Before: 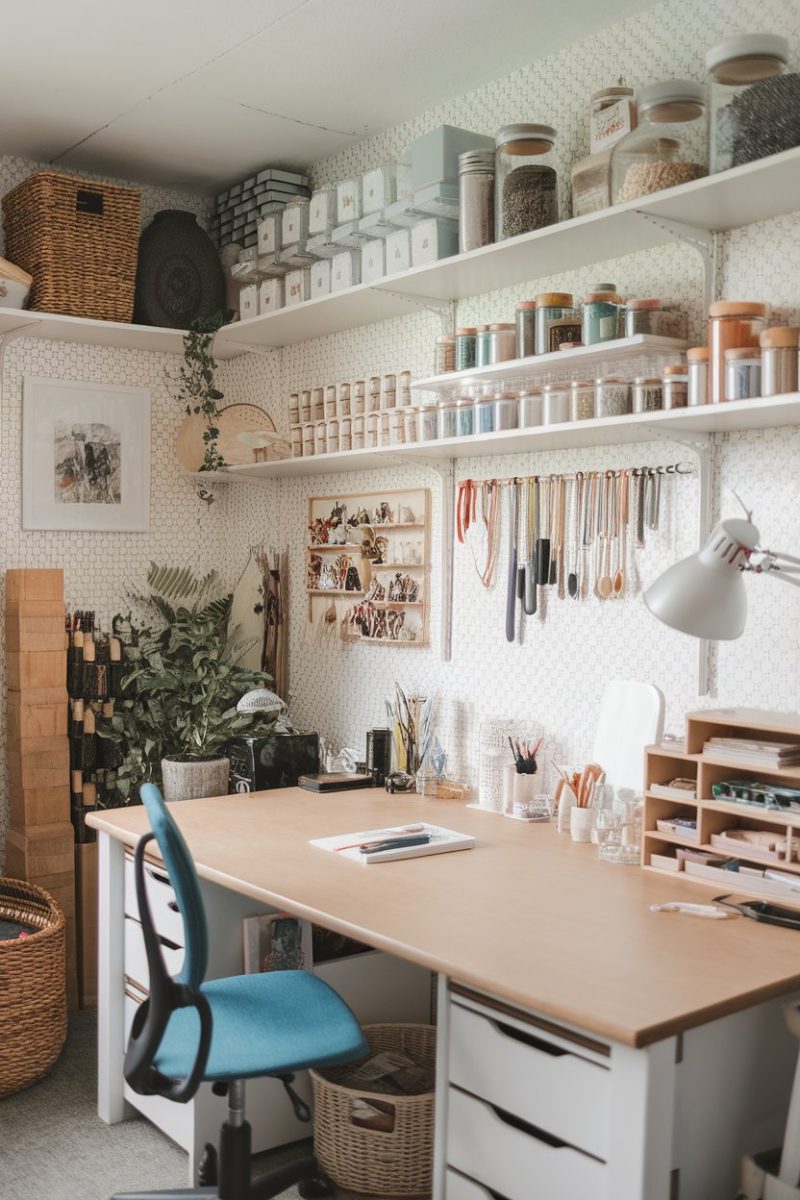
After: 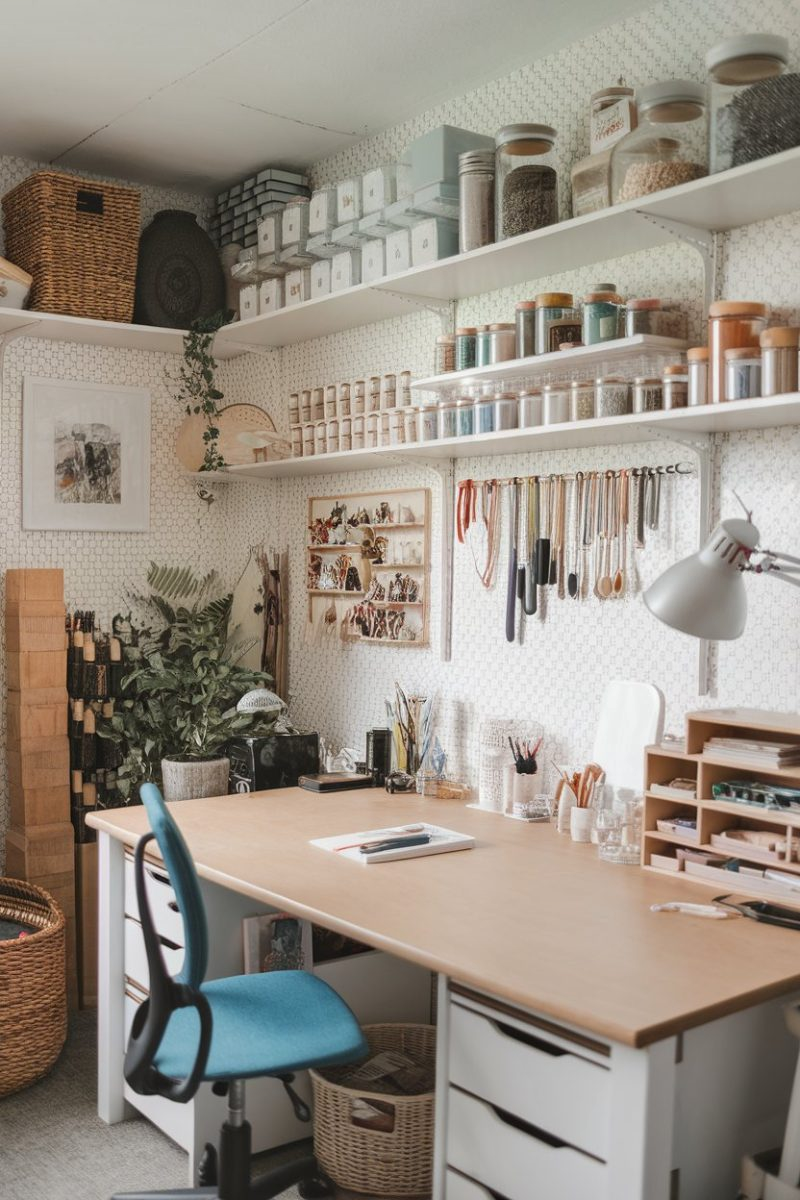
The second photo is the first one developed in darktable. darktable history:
shadows and highlights: shadows 48.81, highlights -41.44, soften with gaussian
